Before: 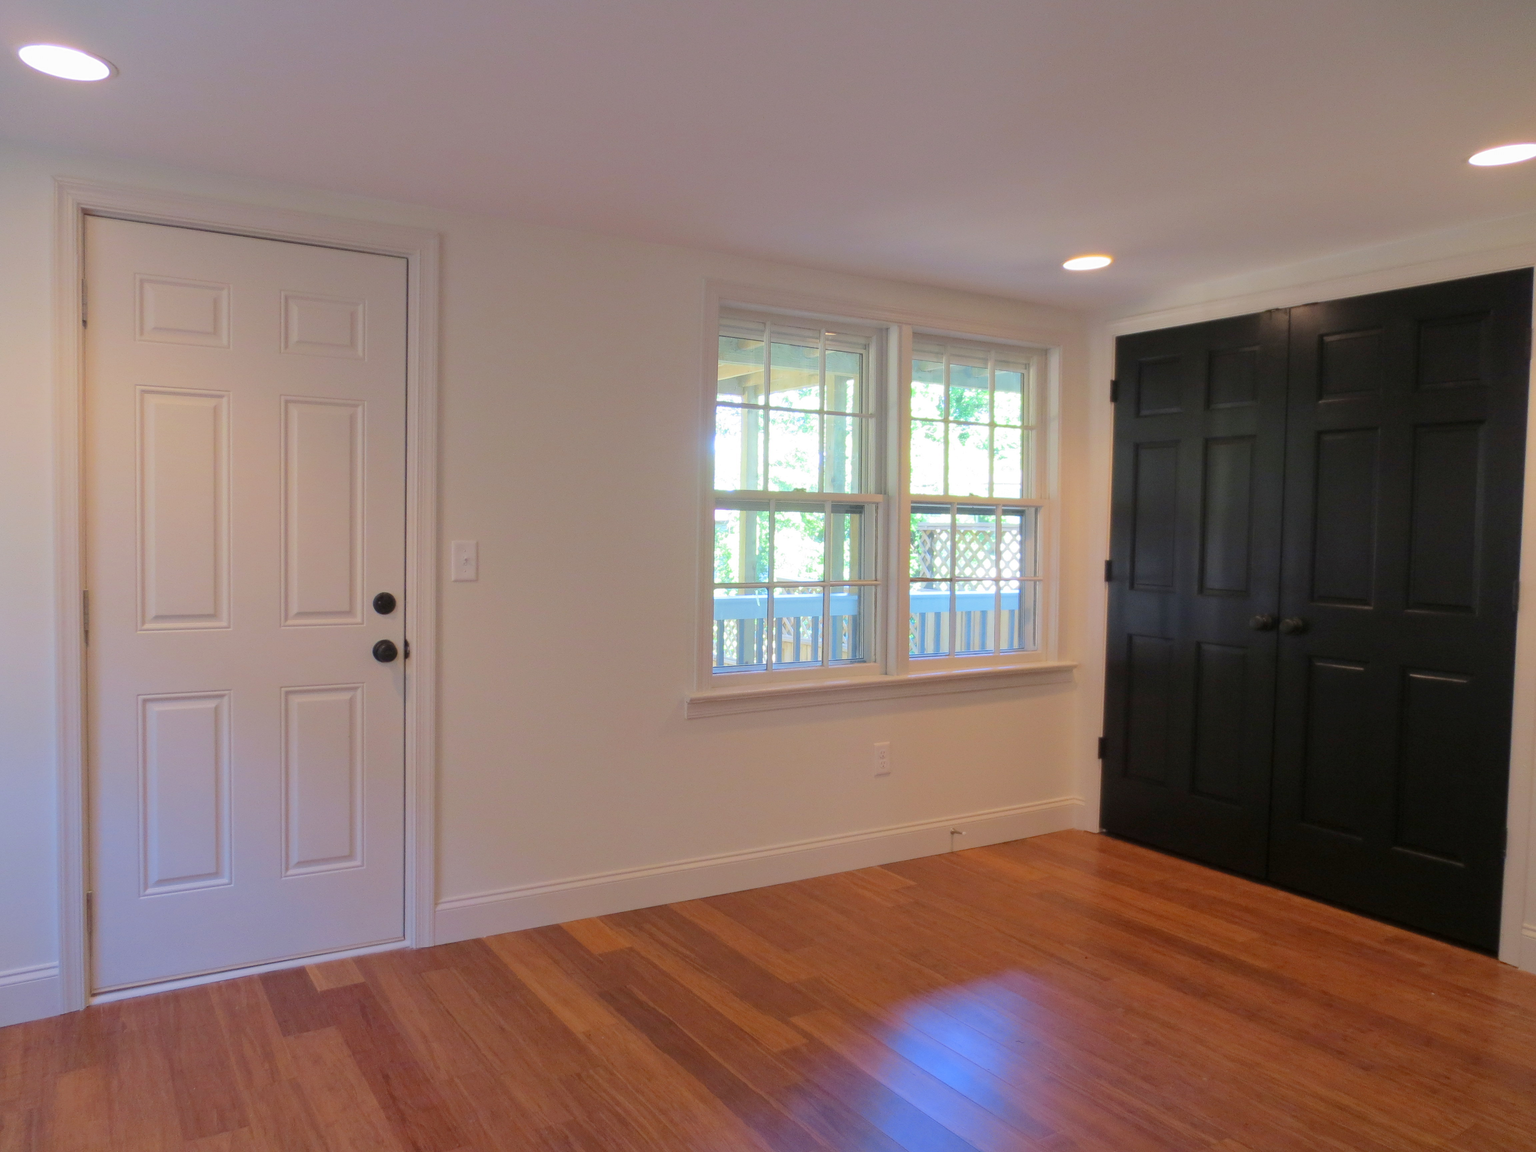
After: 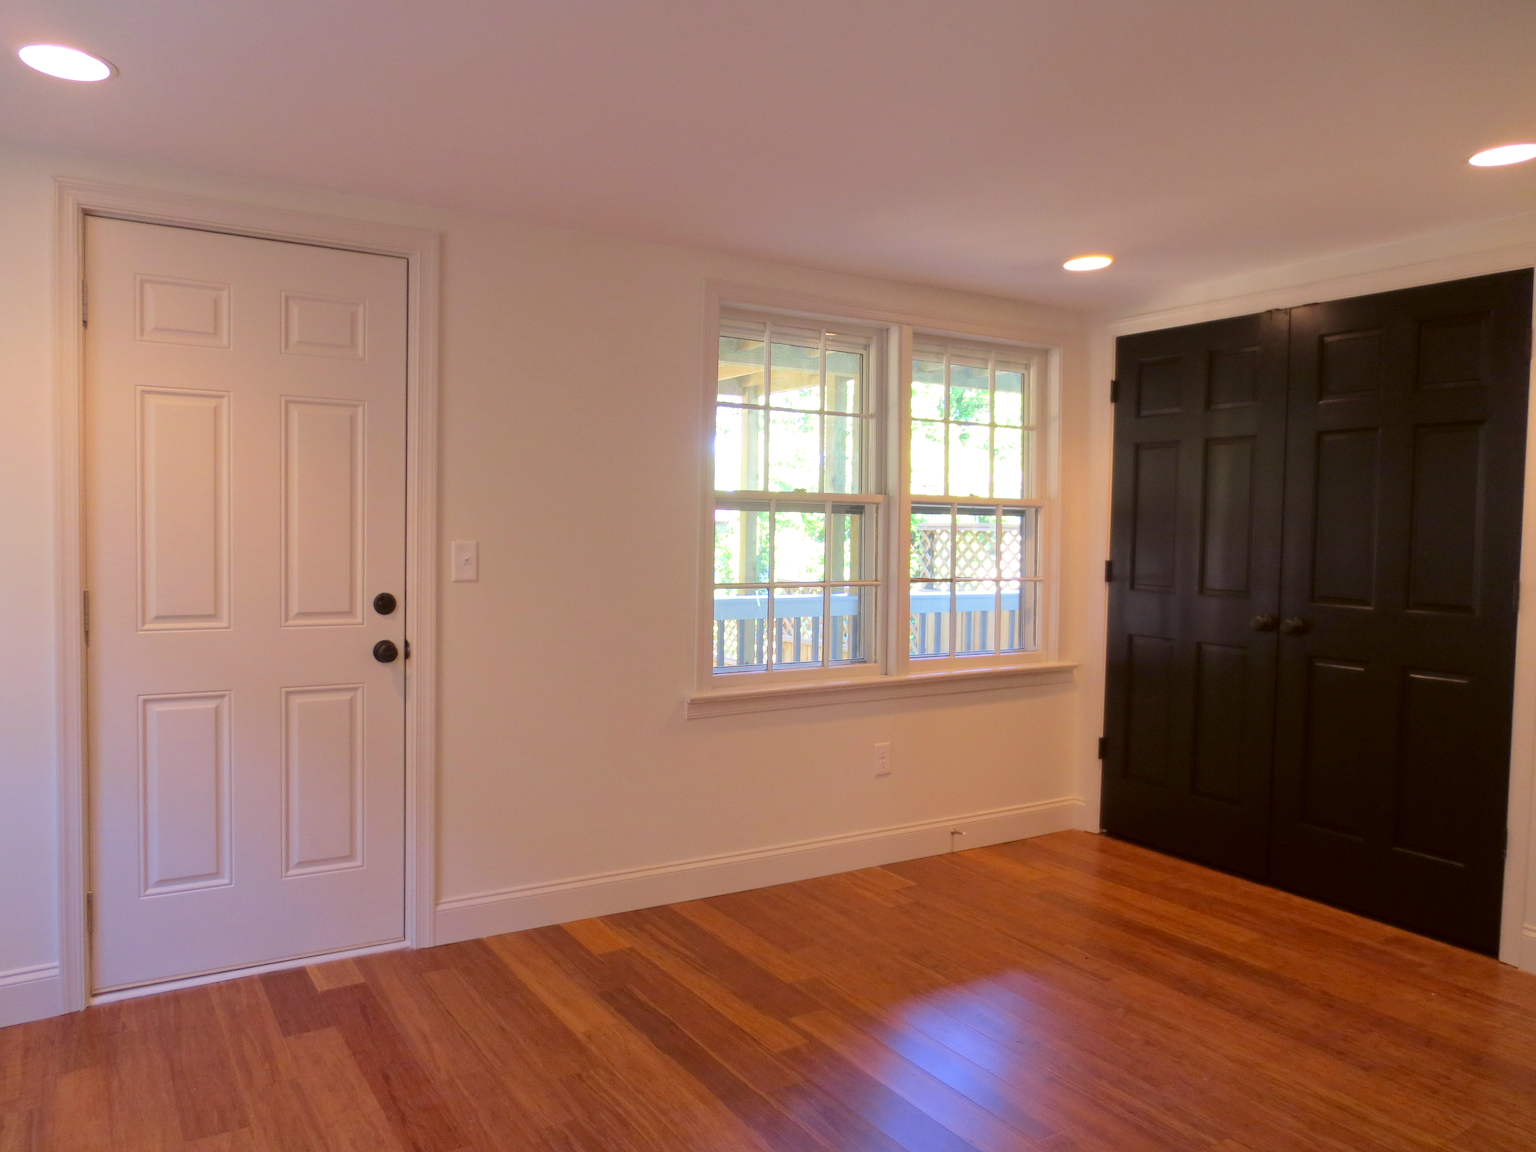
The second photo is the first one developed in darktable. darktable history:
exposure: compensate highlight preservation false
color correction: highlights a* 6.27, highlights b* 8.19, shadows a* 5.94, shadows b* 7.23, saturation 0.9
color balance: contrast 8.5%, output saturation 105%
